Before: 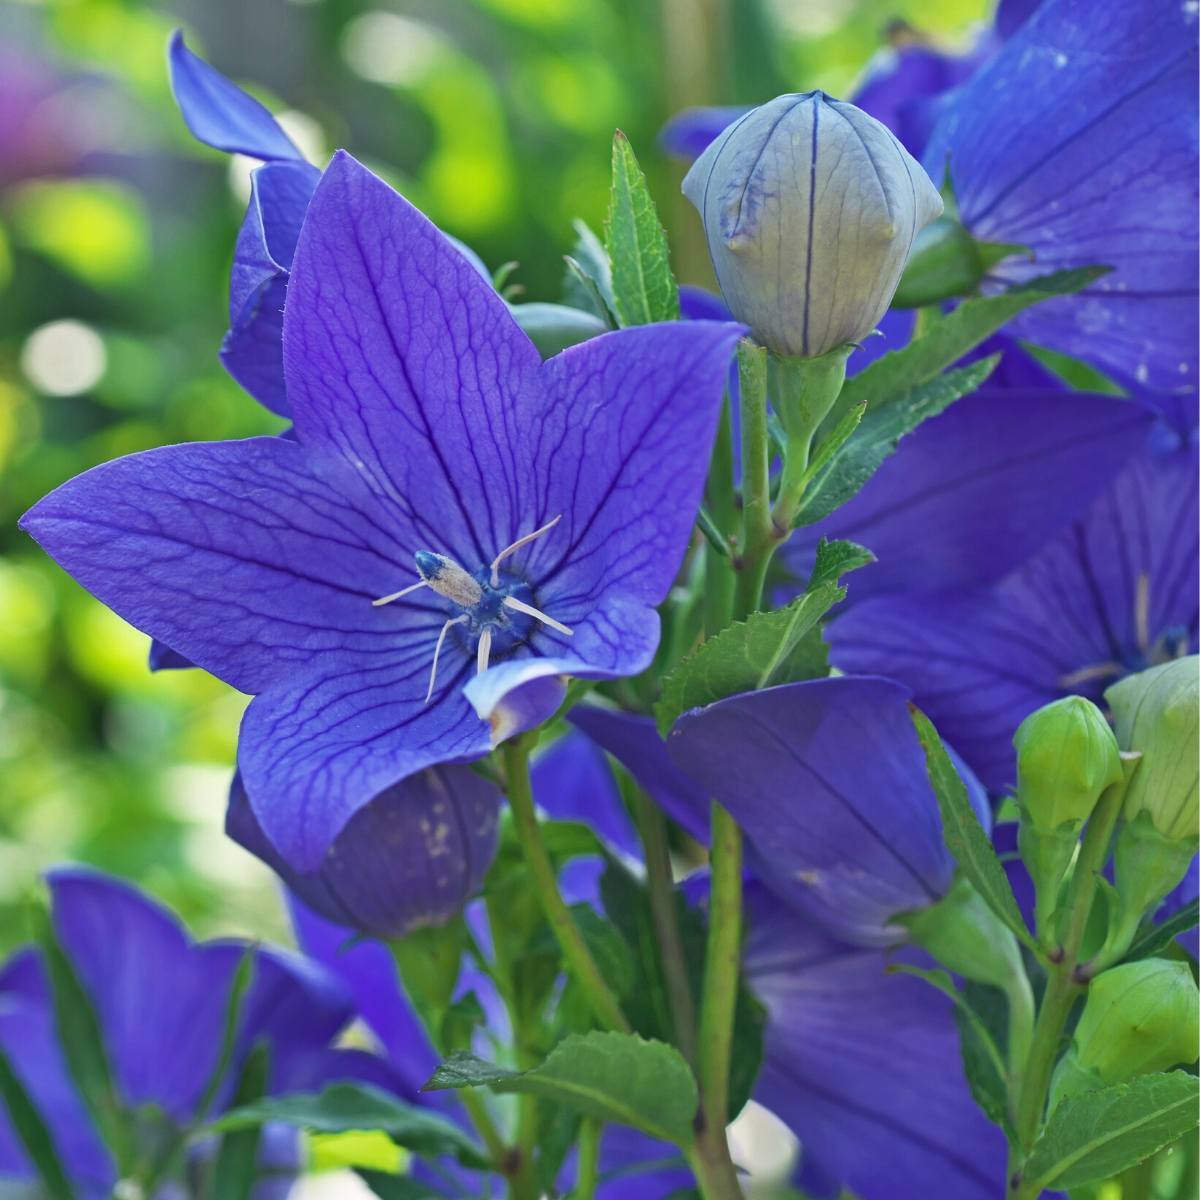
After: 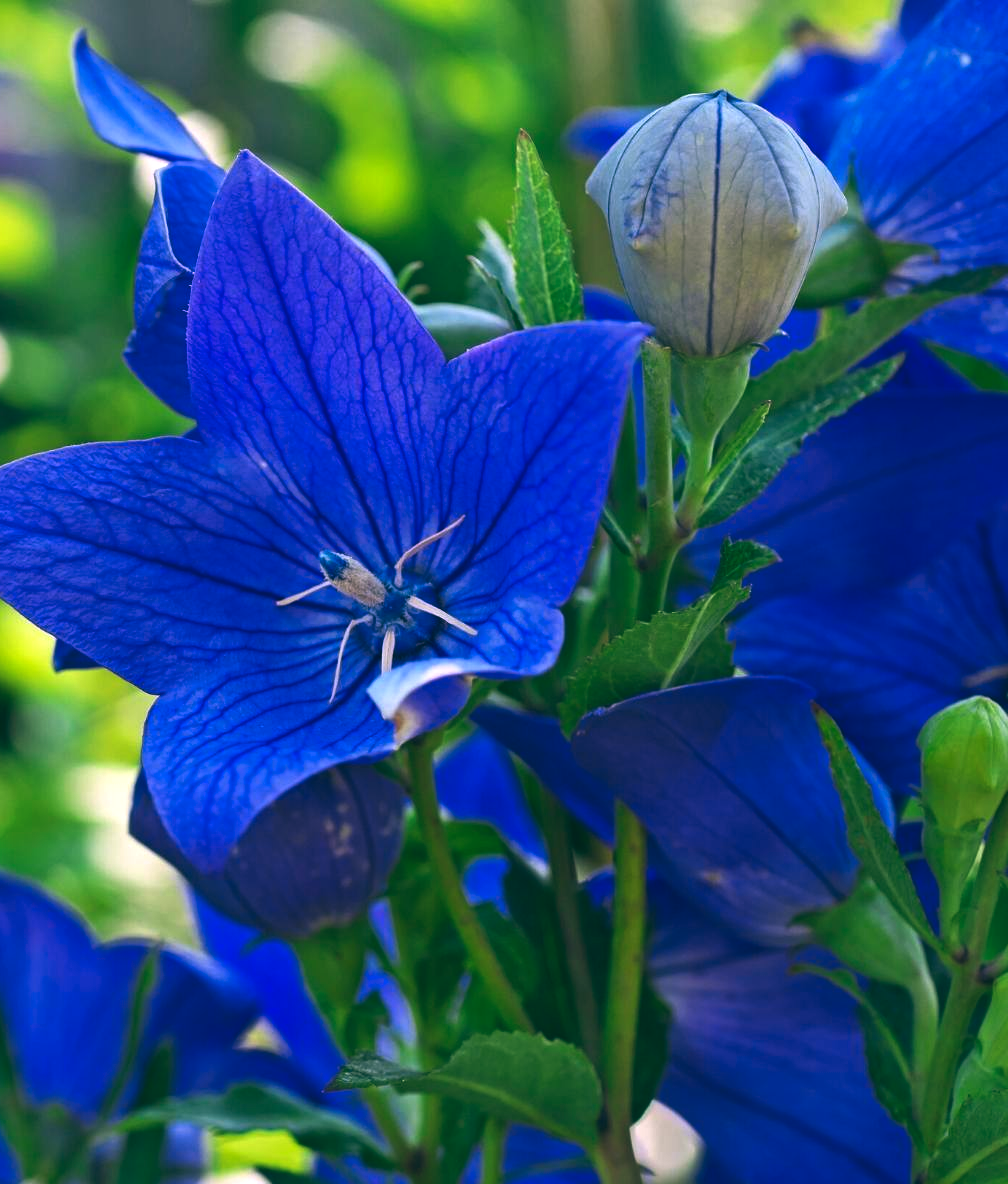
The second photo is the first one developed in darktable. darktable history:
color balance: lift [1.016, 0.983, 1, 1.017], gamma [0.78, 1.018, 1.043, 0.957], gain [0.786, 1.063, 0.937, 1.017], input saturation 118.26%, contrast 13.43%, contrast fulcrum 21.62%, output saturation 82.76%
exposure: black level correction 0, exposure 0.3 EV, compensate highlight preservation false
shadows and highlights: shadows -40.15, highlights 62.88, soften with gaussian
crop: left 8.026%, right 7.374%
